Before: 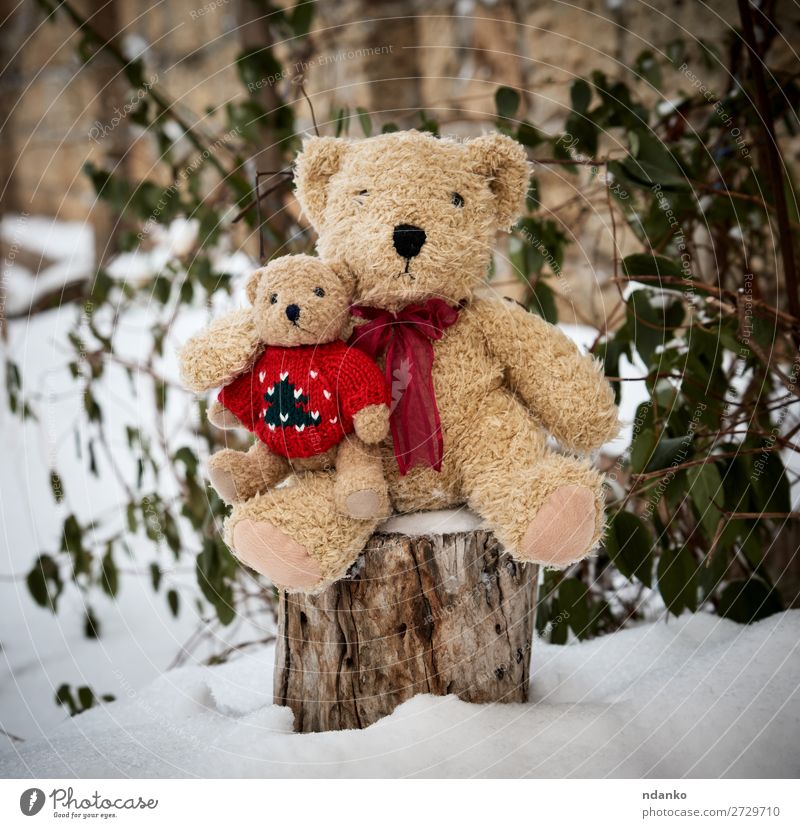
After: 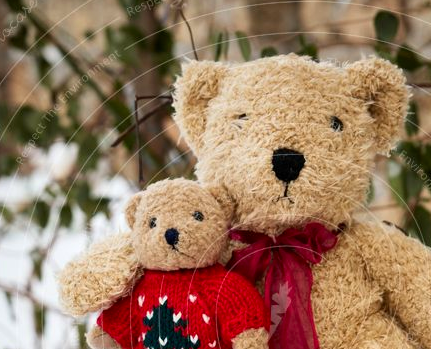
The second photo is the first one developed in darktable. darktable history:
crop: left 15.131%, top 9.288%, right 30.98%, bottom 48.474%
contrast brightness saturation: saturation 0.122
